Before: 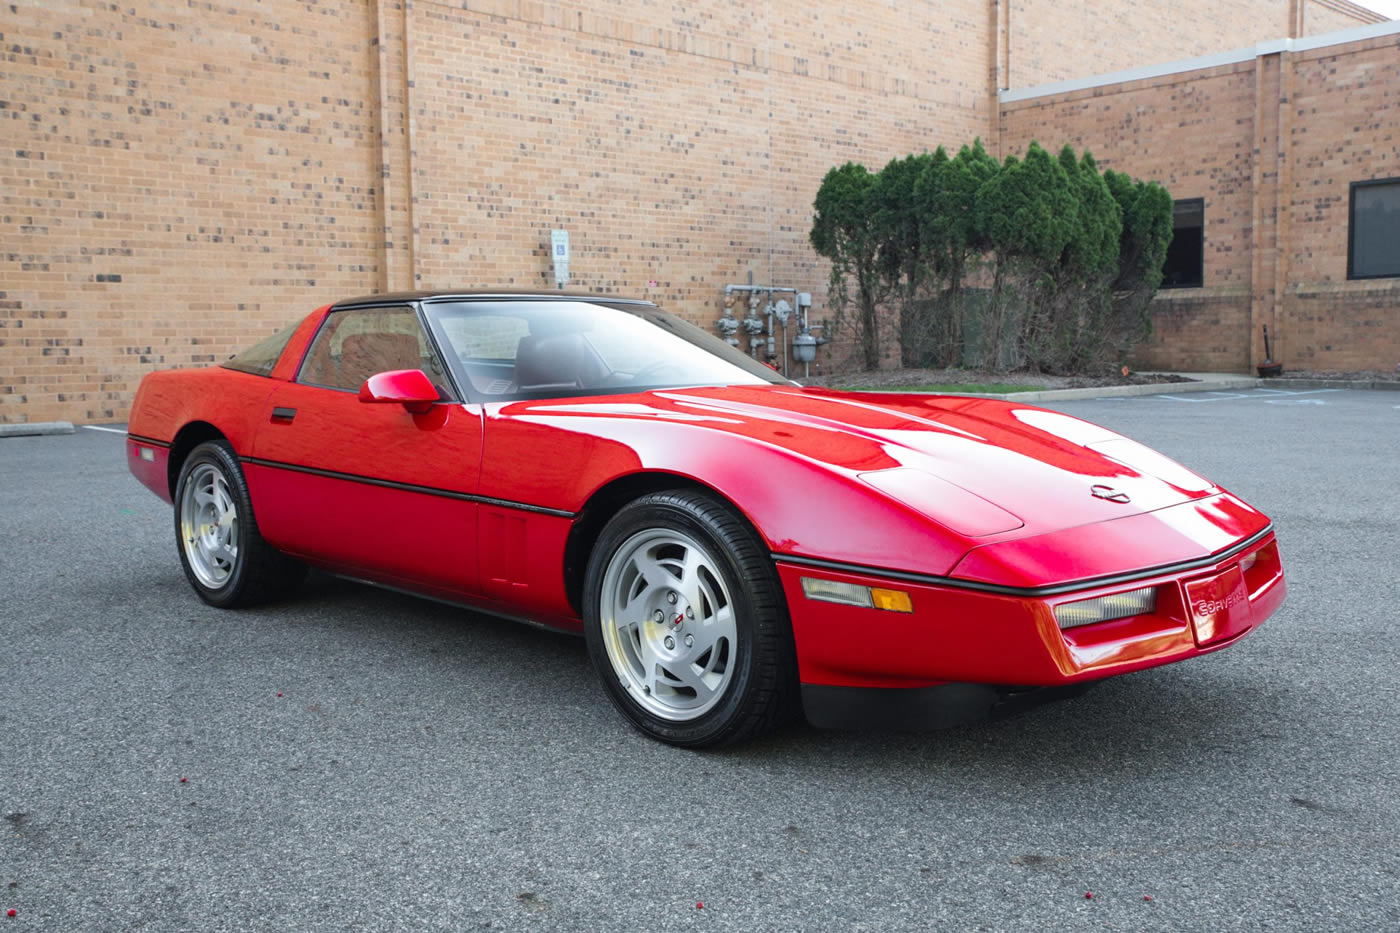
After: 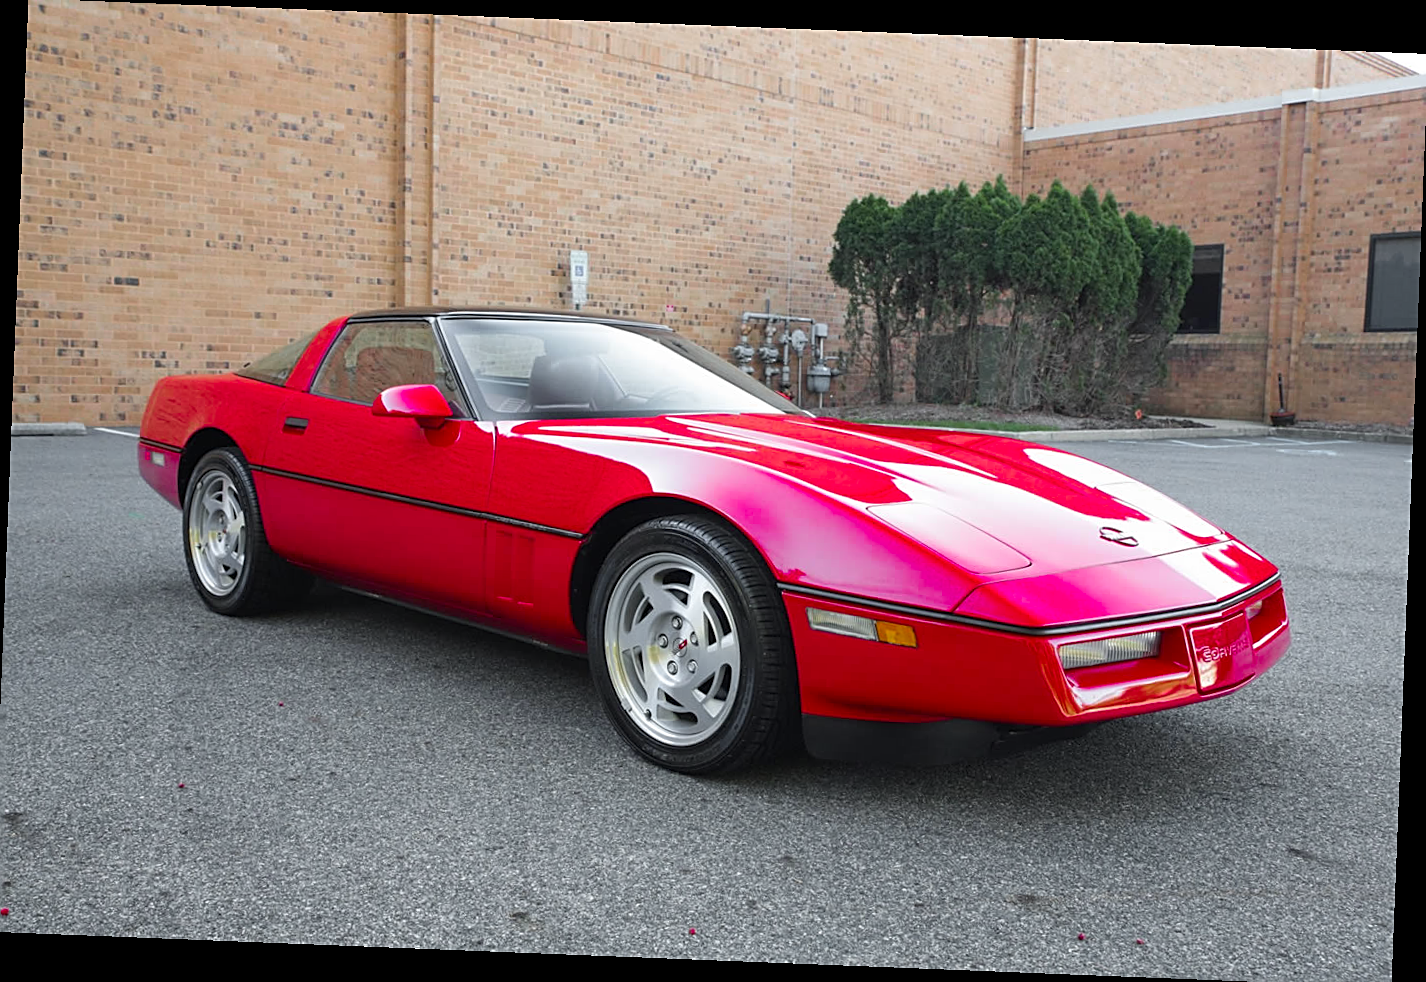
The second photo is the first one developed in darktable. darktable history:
color zones: curves: ch0 [(0, 0.48) (0.209, 0.398) (0.305, 0.332) (0.429, 0.493) (0.571, 0.5) (0.714, 0.5) (0.857, 0.5) (1, 0.48)]; ch1 [(0, 0.633) (0.143, 0.586) (0.286, 0.489) (0.429, 0.448) (0.571, 0.31) (0.714, 0.335) (0.857, 0.492) (1, 0.633)]; ch2 [(0, 0.448) (0.143, 0.498) (0.286, 0.5) (0.429, 0.5) (0.571, 0.5) (0.714, 0.5) (0.857, 0.5) (1, 0.448)]
tone equalizer: on, module defaults
sharpen: on, module defaults
crop and rotate: left 0.614%, top 0.179%, bottom 0.309%
rotate and perspective: rotation 2.27°, automatic cropping off
